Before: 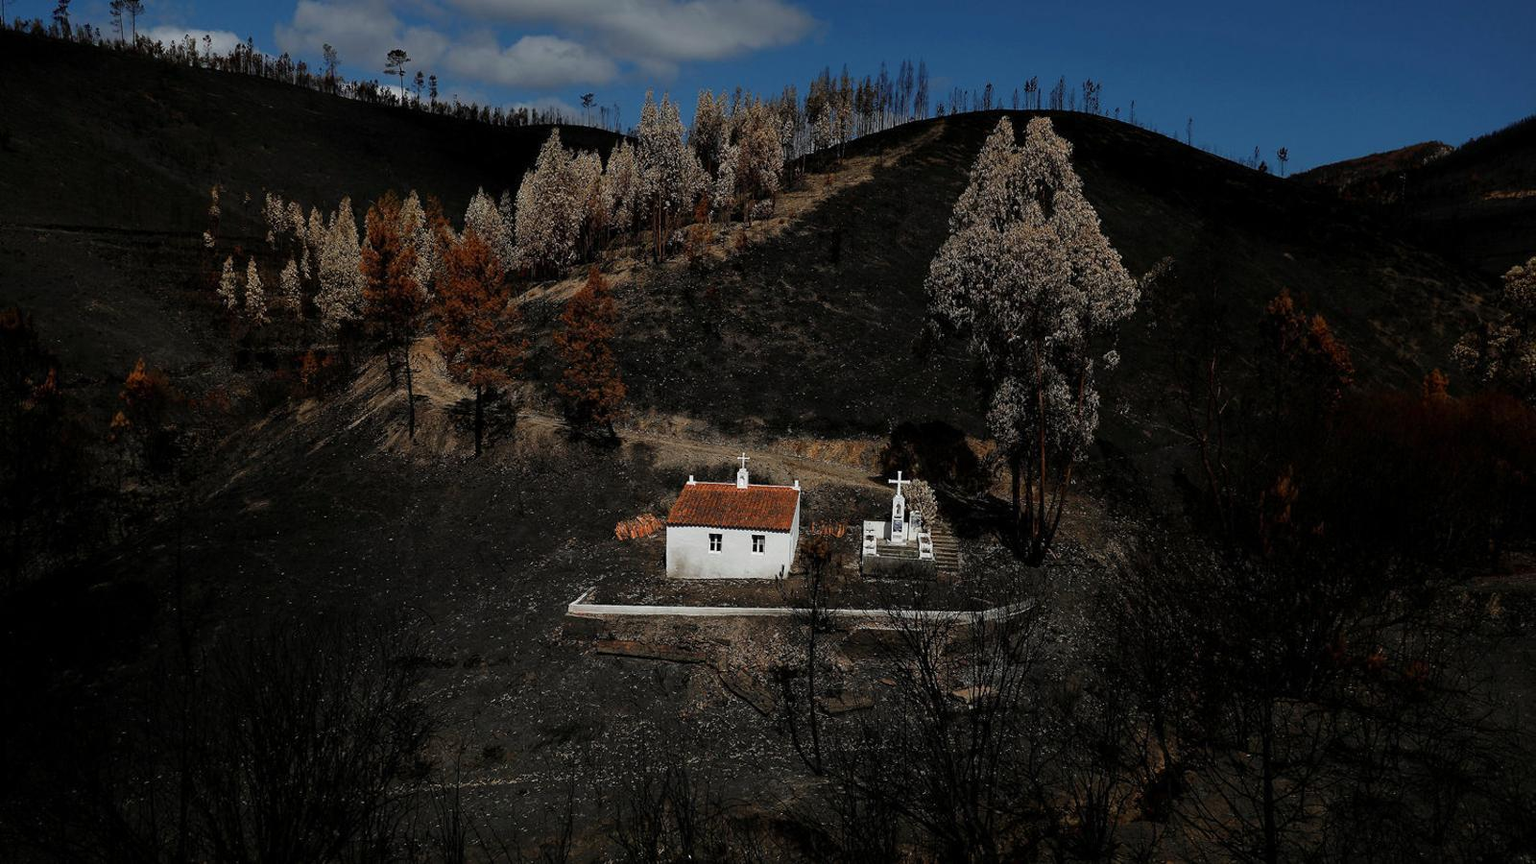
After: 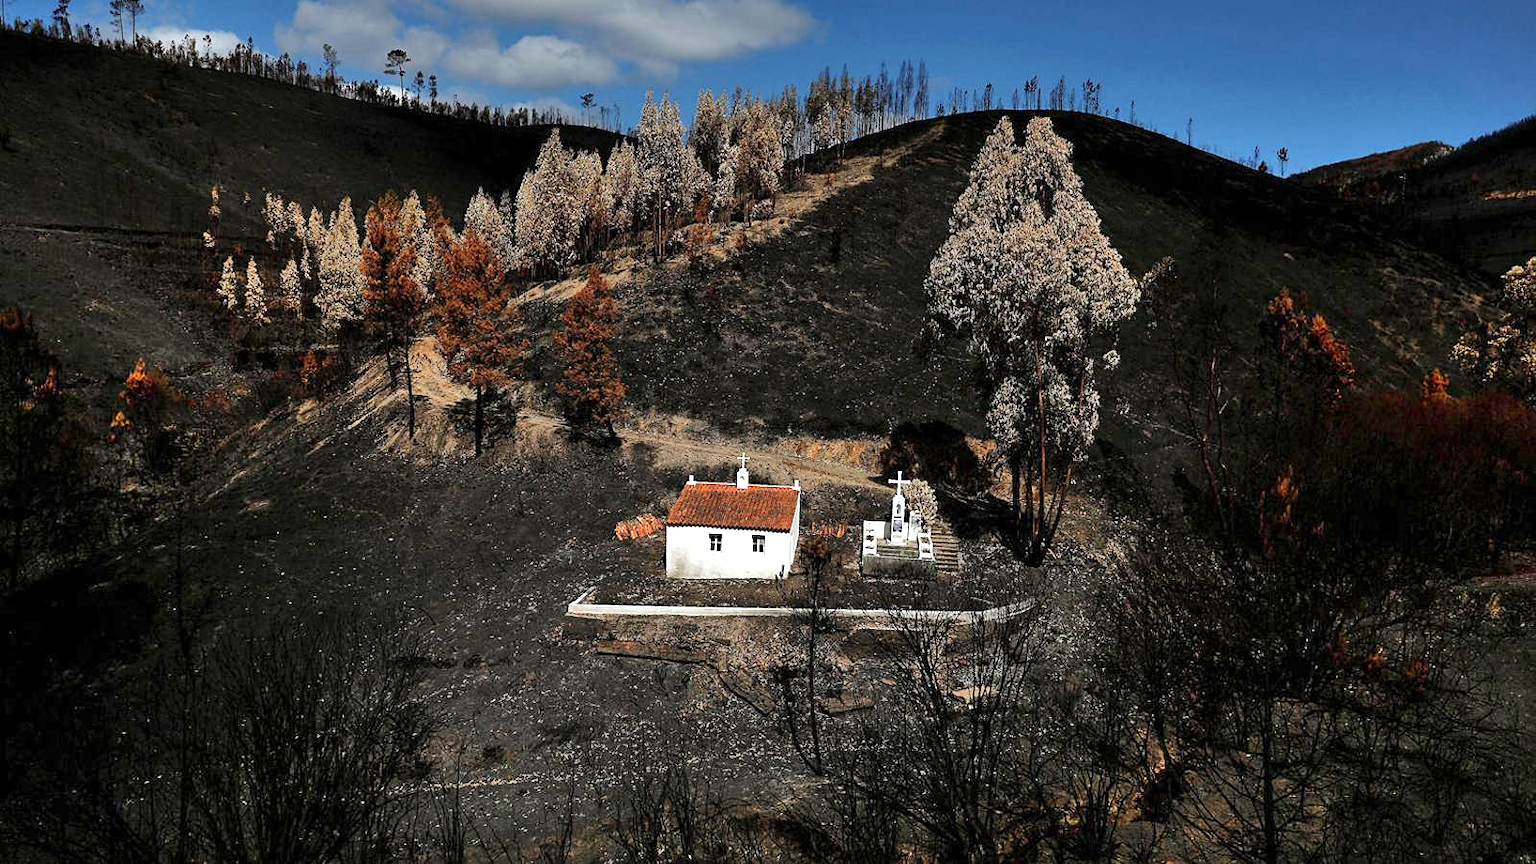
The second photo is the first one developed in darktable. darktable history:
exposure: exposure 0.993 EV, compensate exposure bias true, compensate highlight preservation false
sharpen: amount 0.21
shadows and highlights: soften with gaussian
